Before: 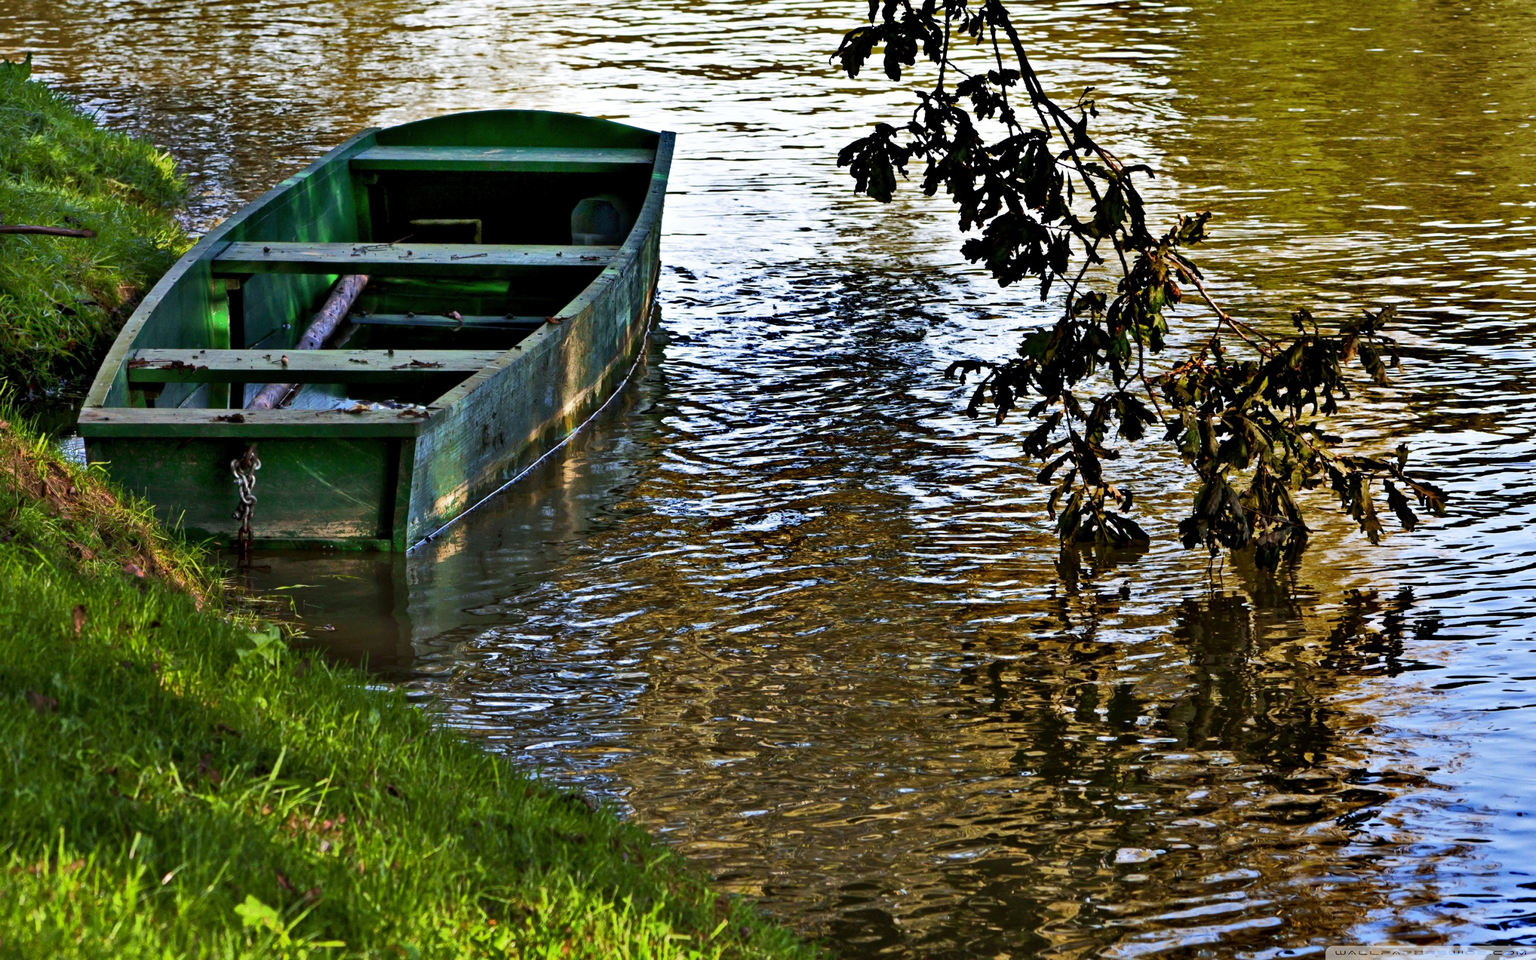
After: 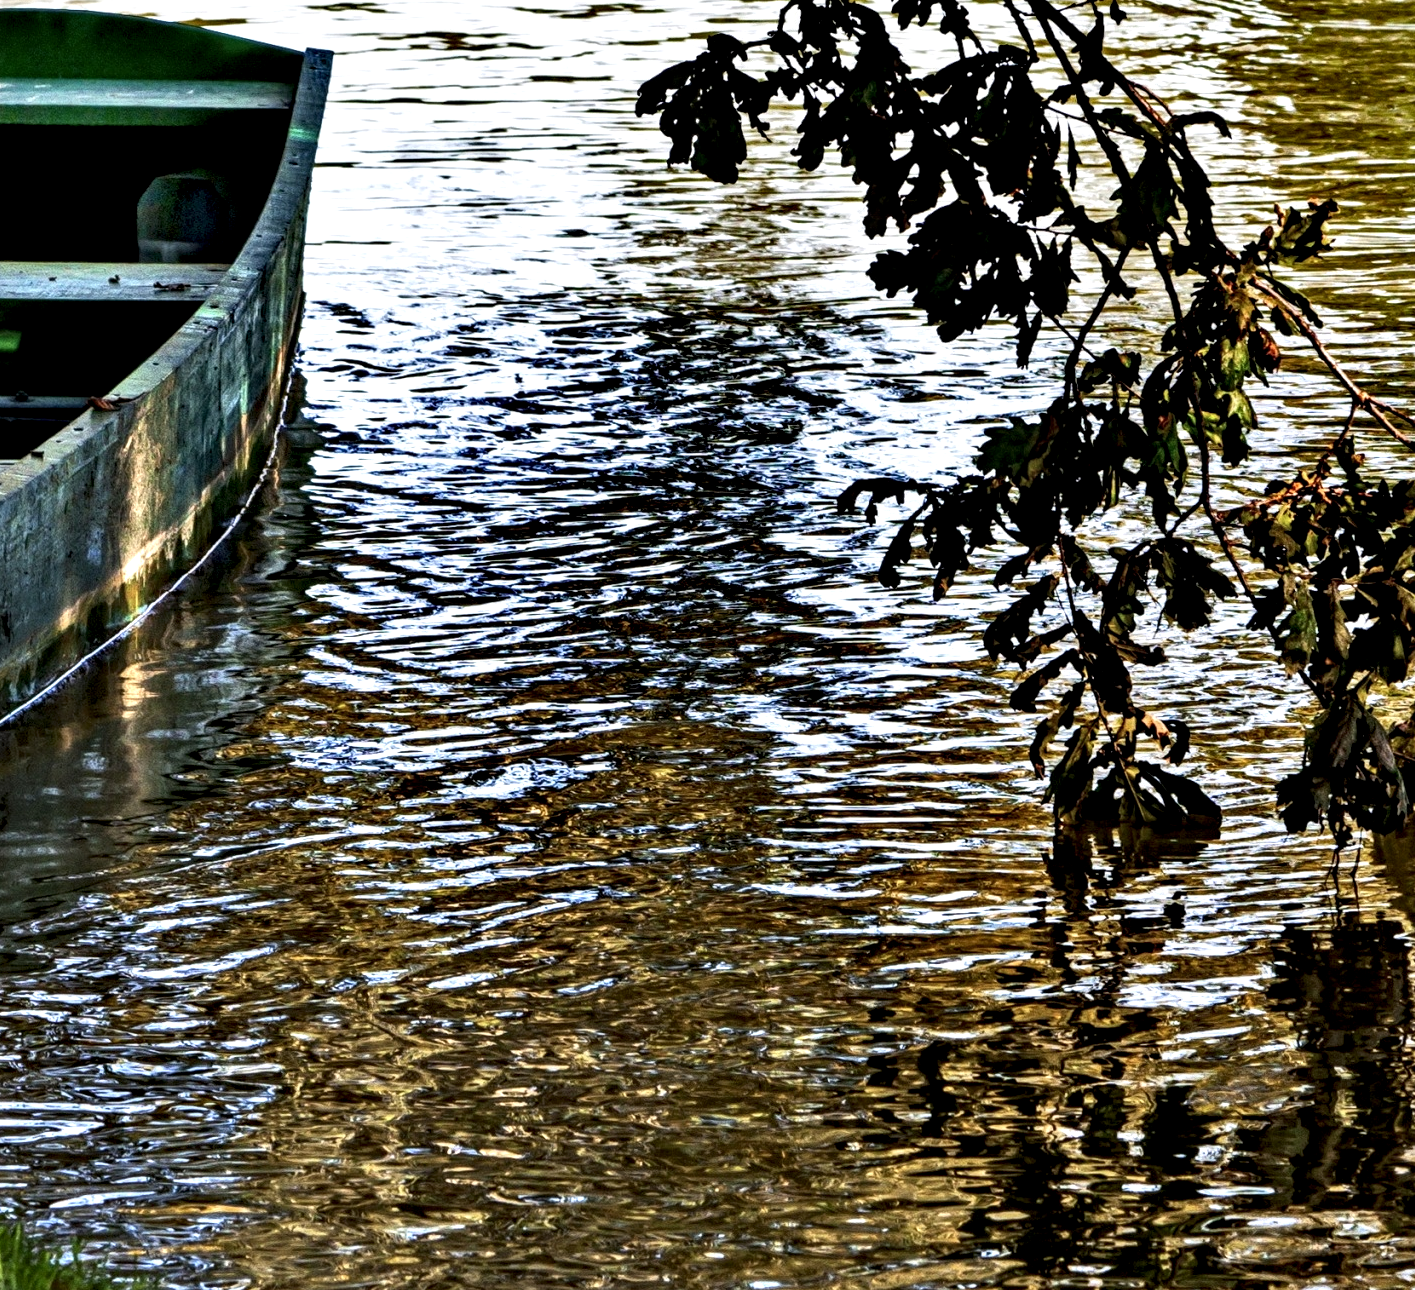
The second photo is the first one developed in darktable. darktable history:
crop: left 32.46%, top 10.967%, right 18.399%, bottom 17.352%
local contrast: highlights 81%, shadows 58%, detail 175%, midtone range 0.601
